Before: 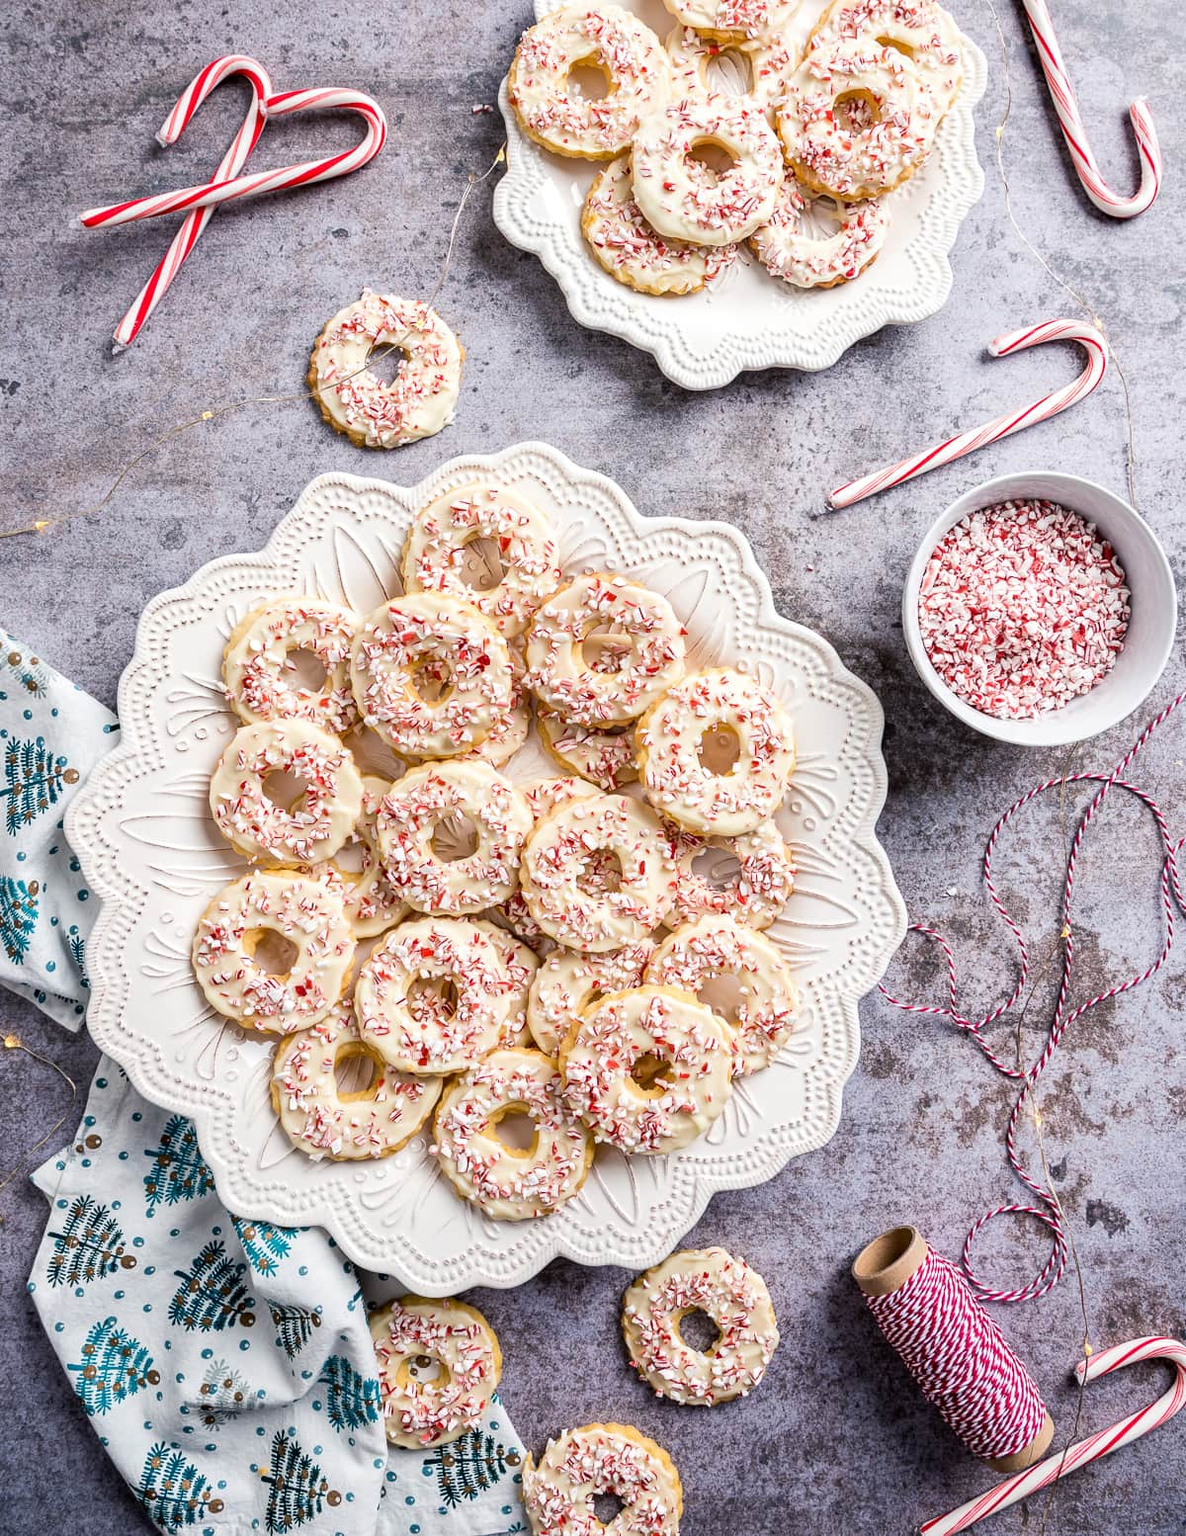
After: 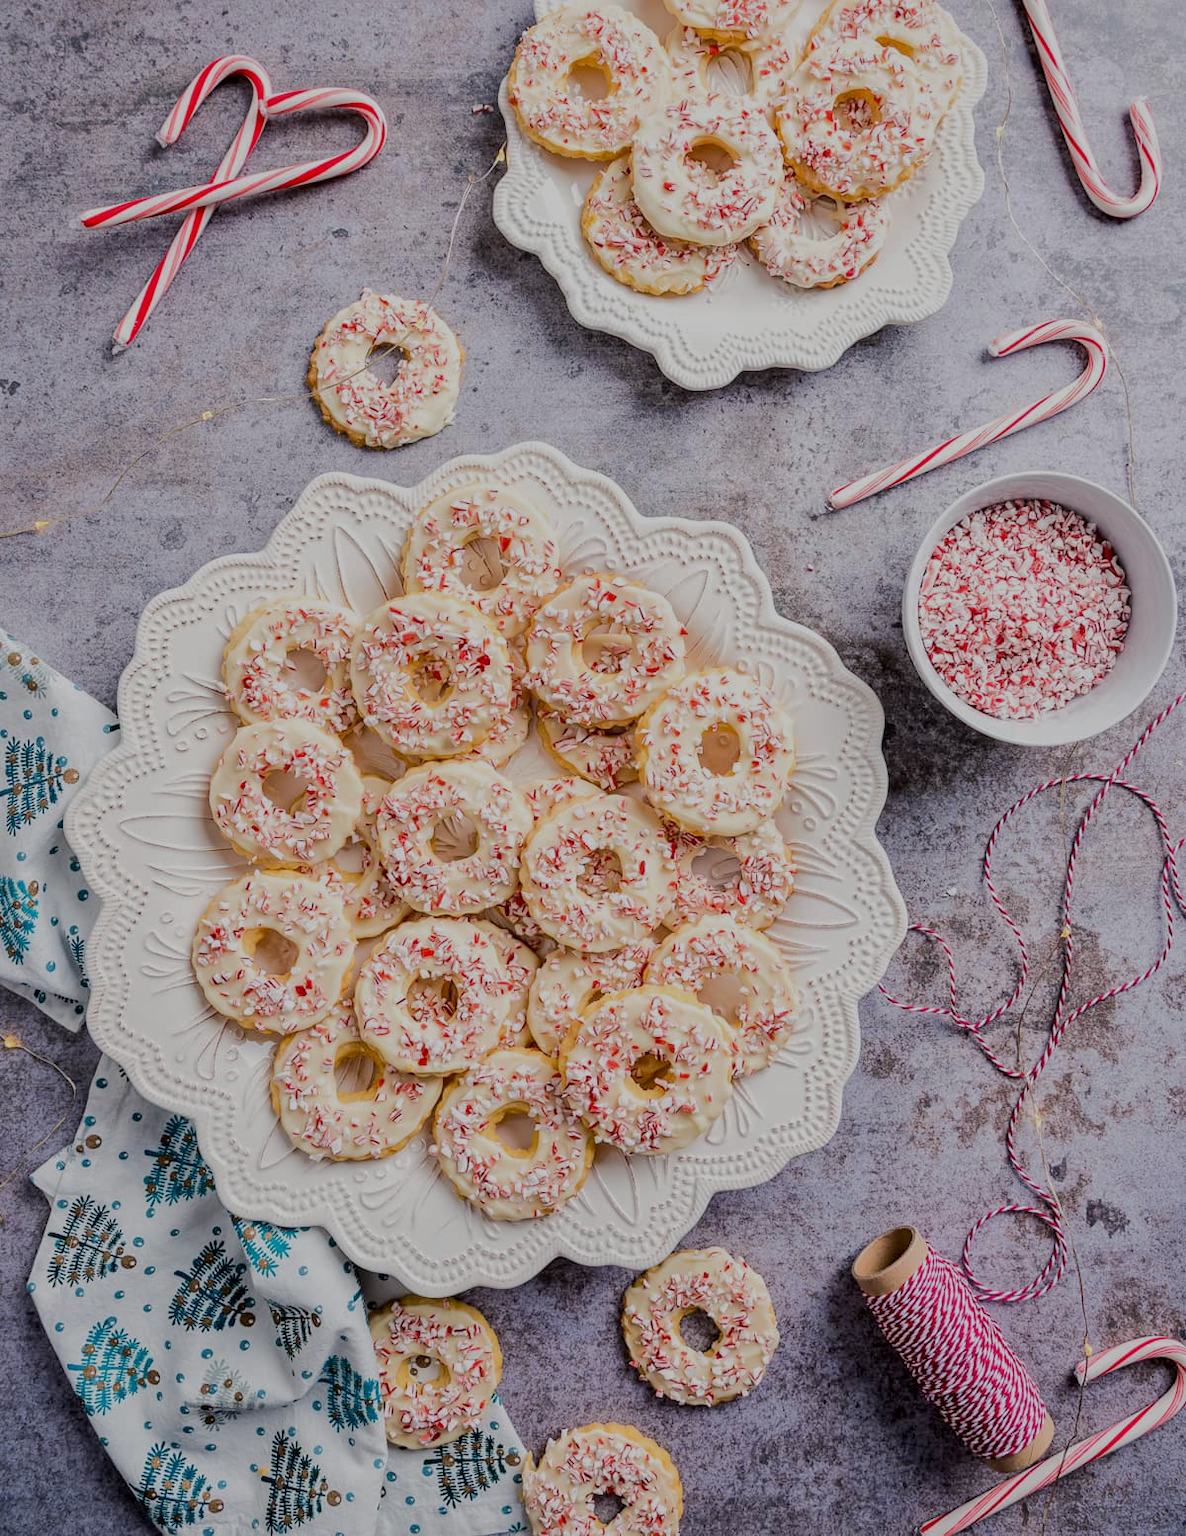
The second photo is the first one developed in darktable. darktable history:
tone equalizer: -8 EV -0.033 EV, -7 EV 0.032 EV, -6 EV -0.007 EV, -5 EV 0.004 EV, -4 EV -0.035 EV, -3 EV -0.232 EV, -2 EV -0.635 EV, -1 EV -0.968 EV, +0 EV -0.954 EV, edges refinement/feathering 500, mask exposure compensation -1.57 EV, preserve details no
local contrast: mode bilateral grid, contrast 21, coarseness 50, detail 119%, midtone range 0.2
